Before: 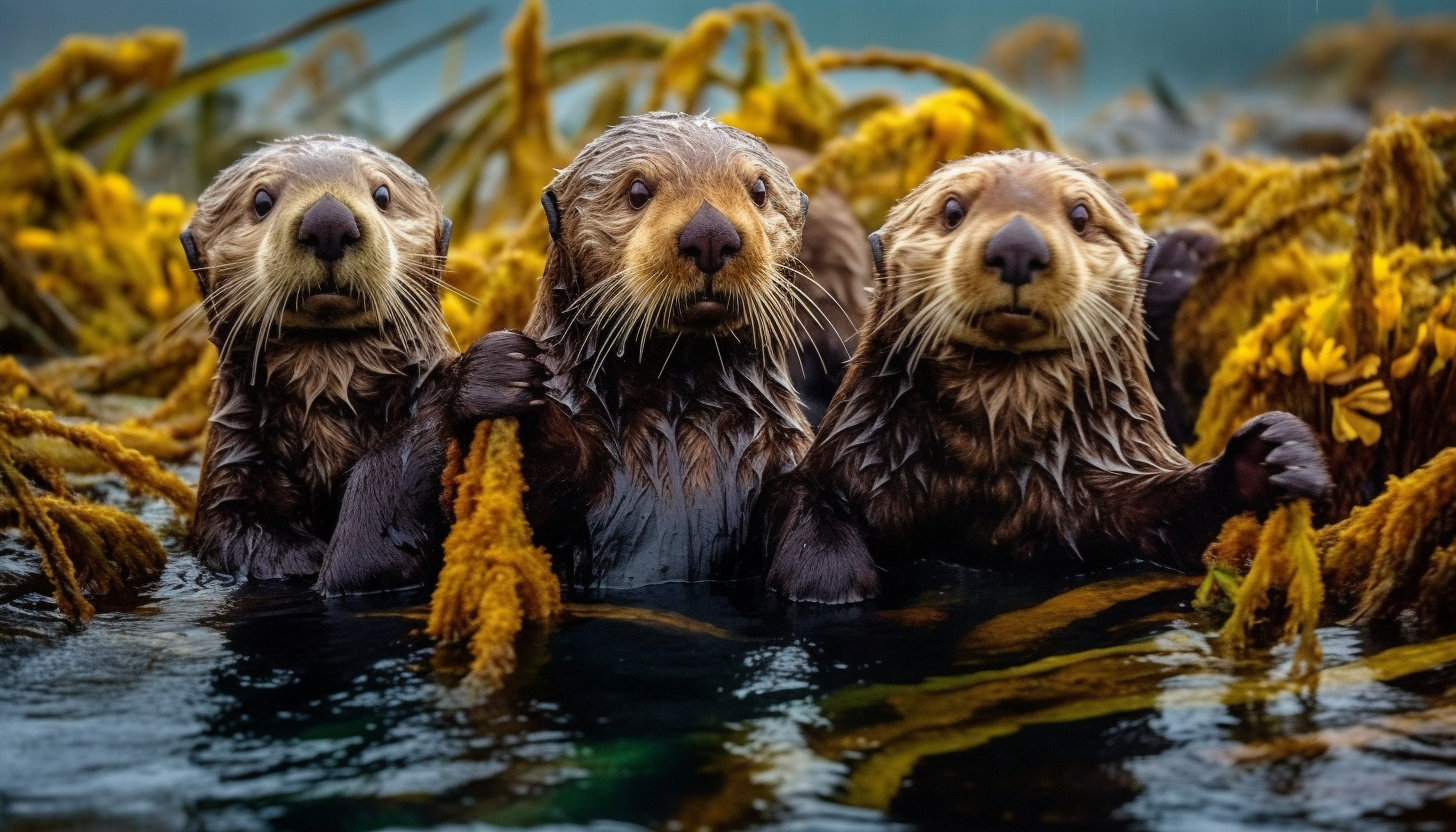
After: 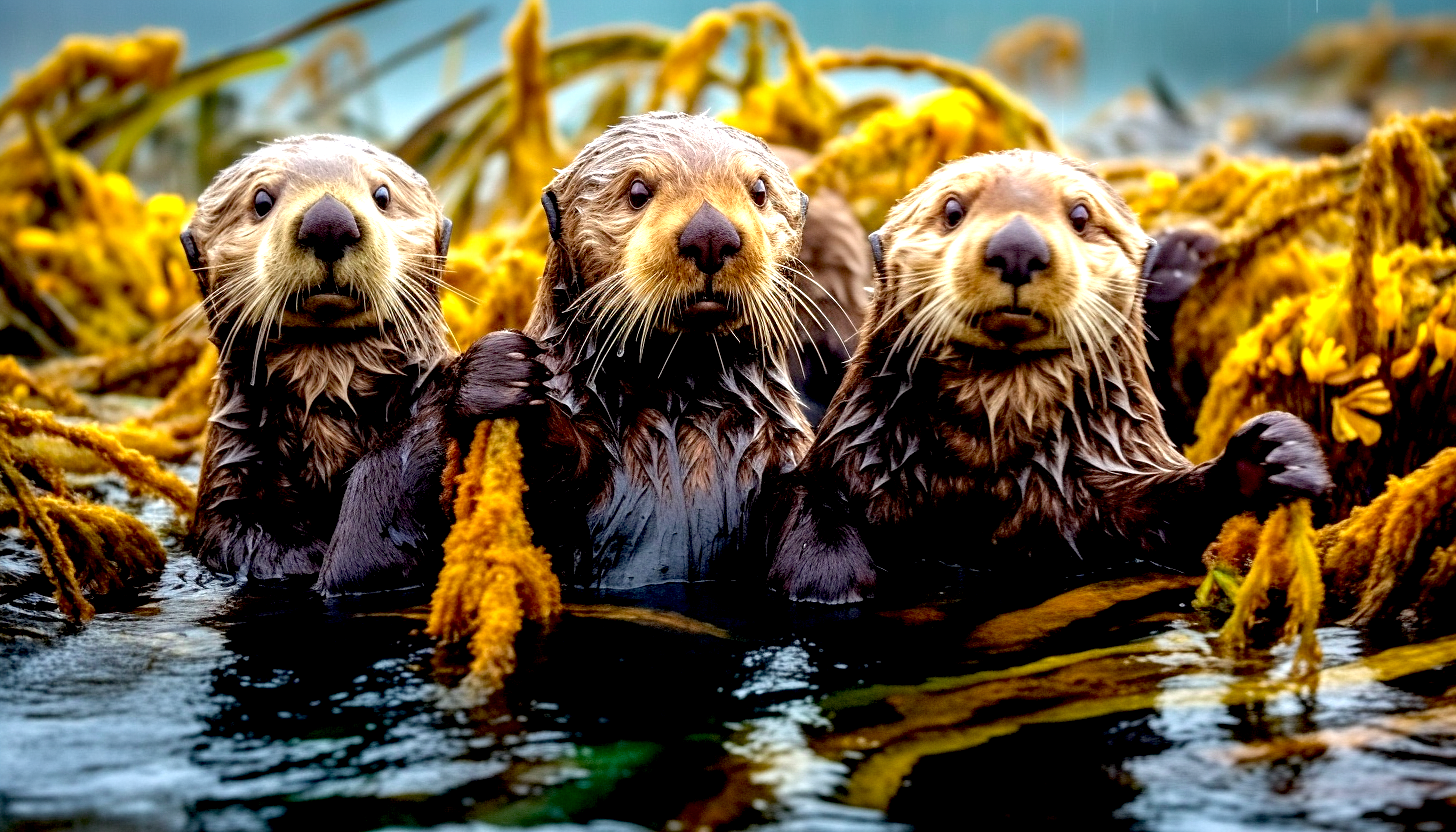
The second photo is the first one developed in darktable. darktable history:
exposure: black level correction 0.011, exposure 1.088 EV, compensate highlight preservation false
